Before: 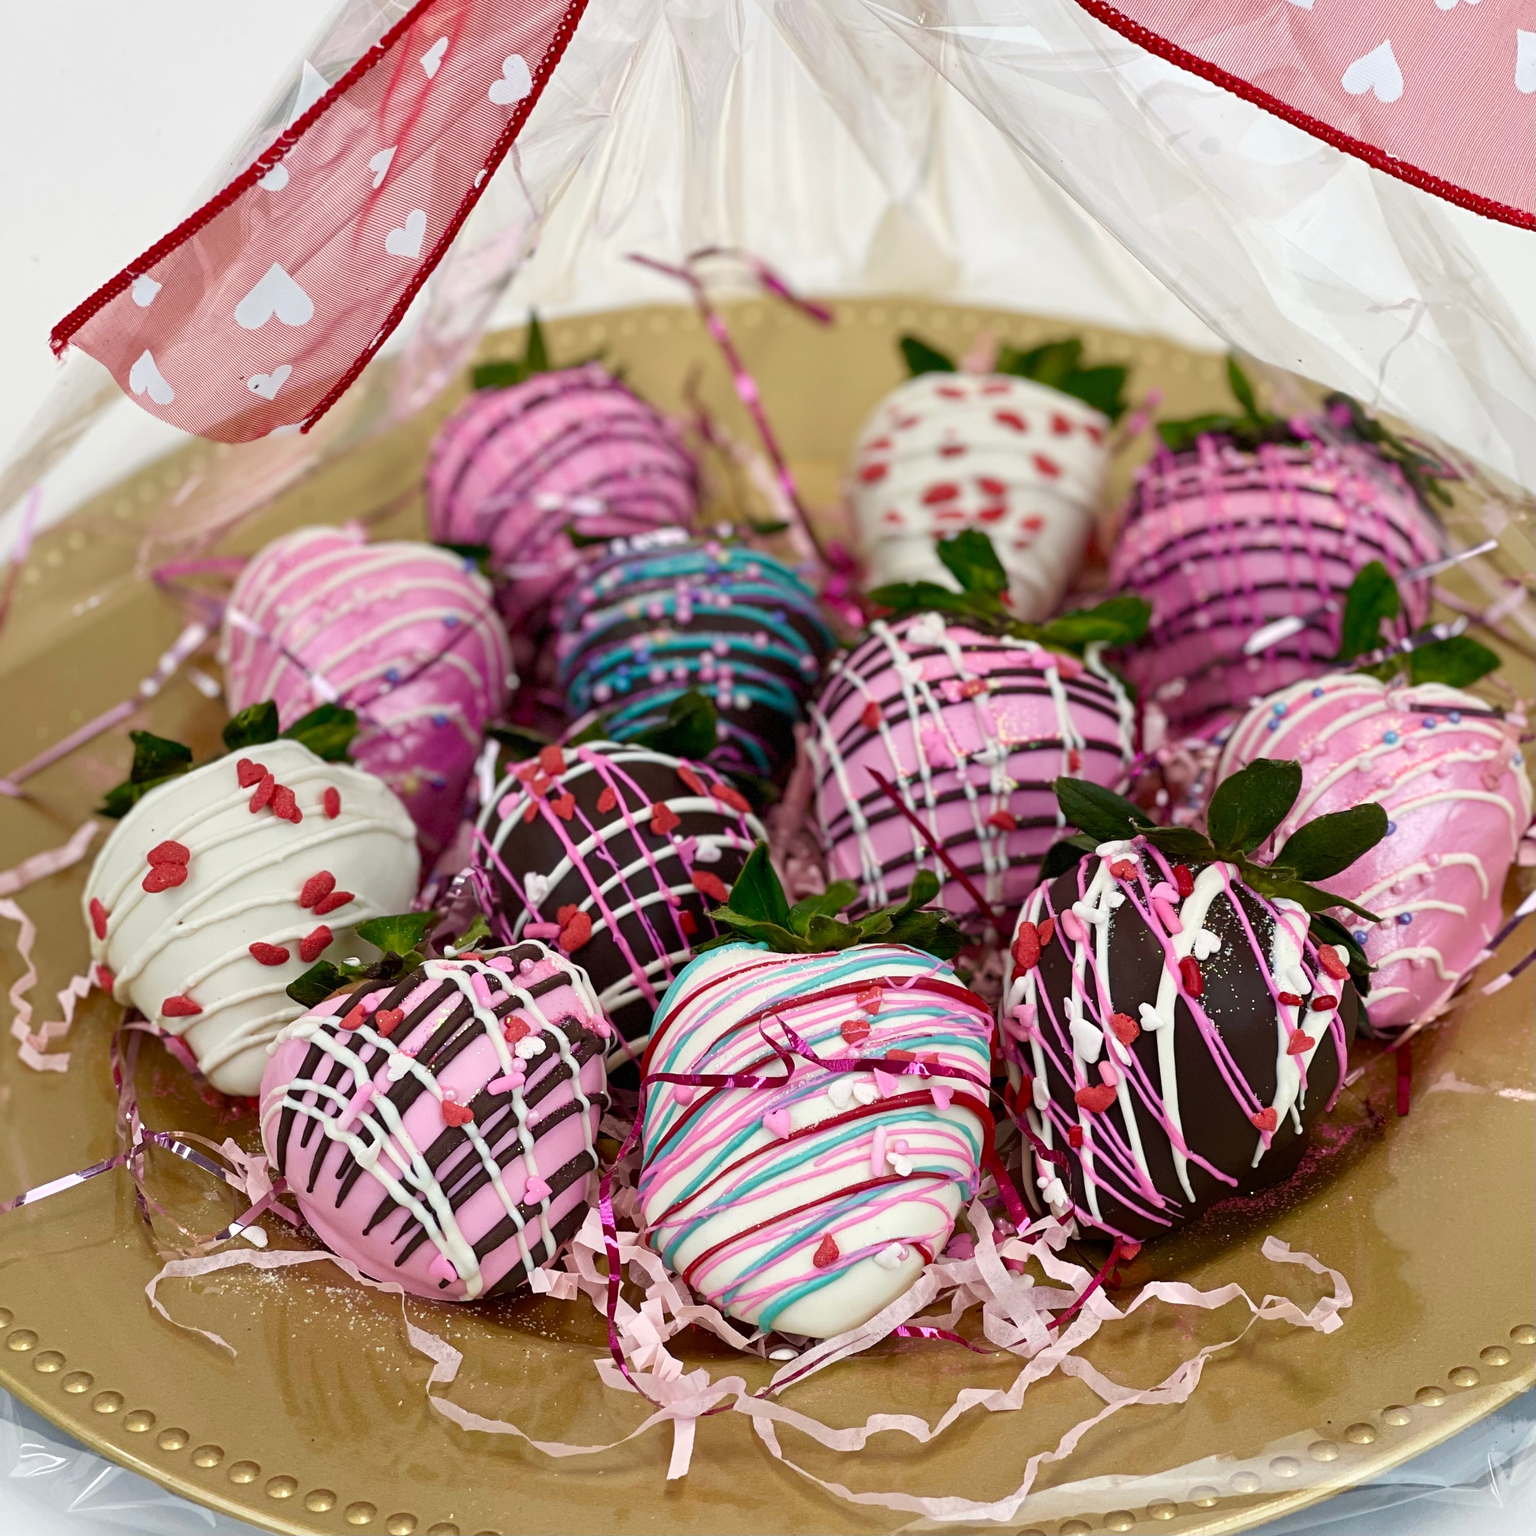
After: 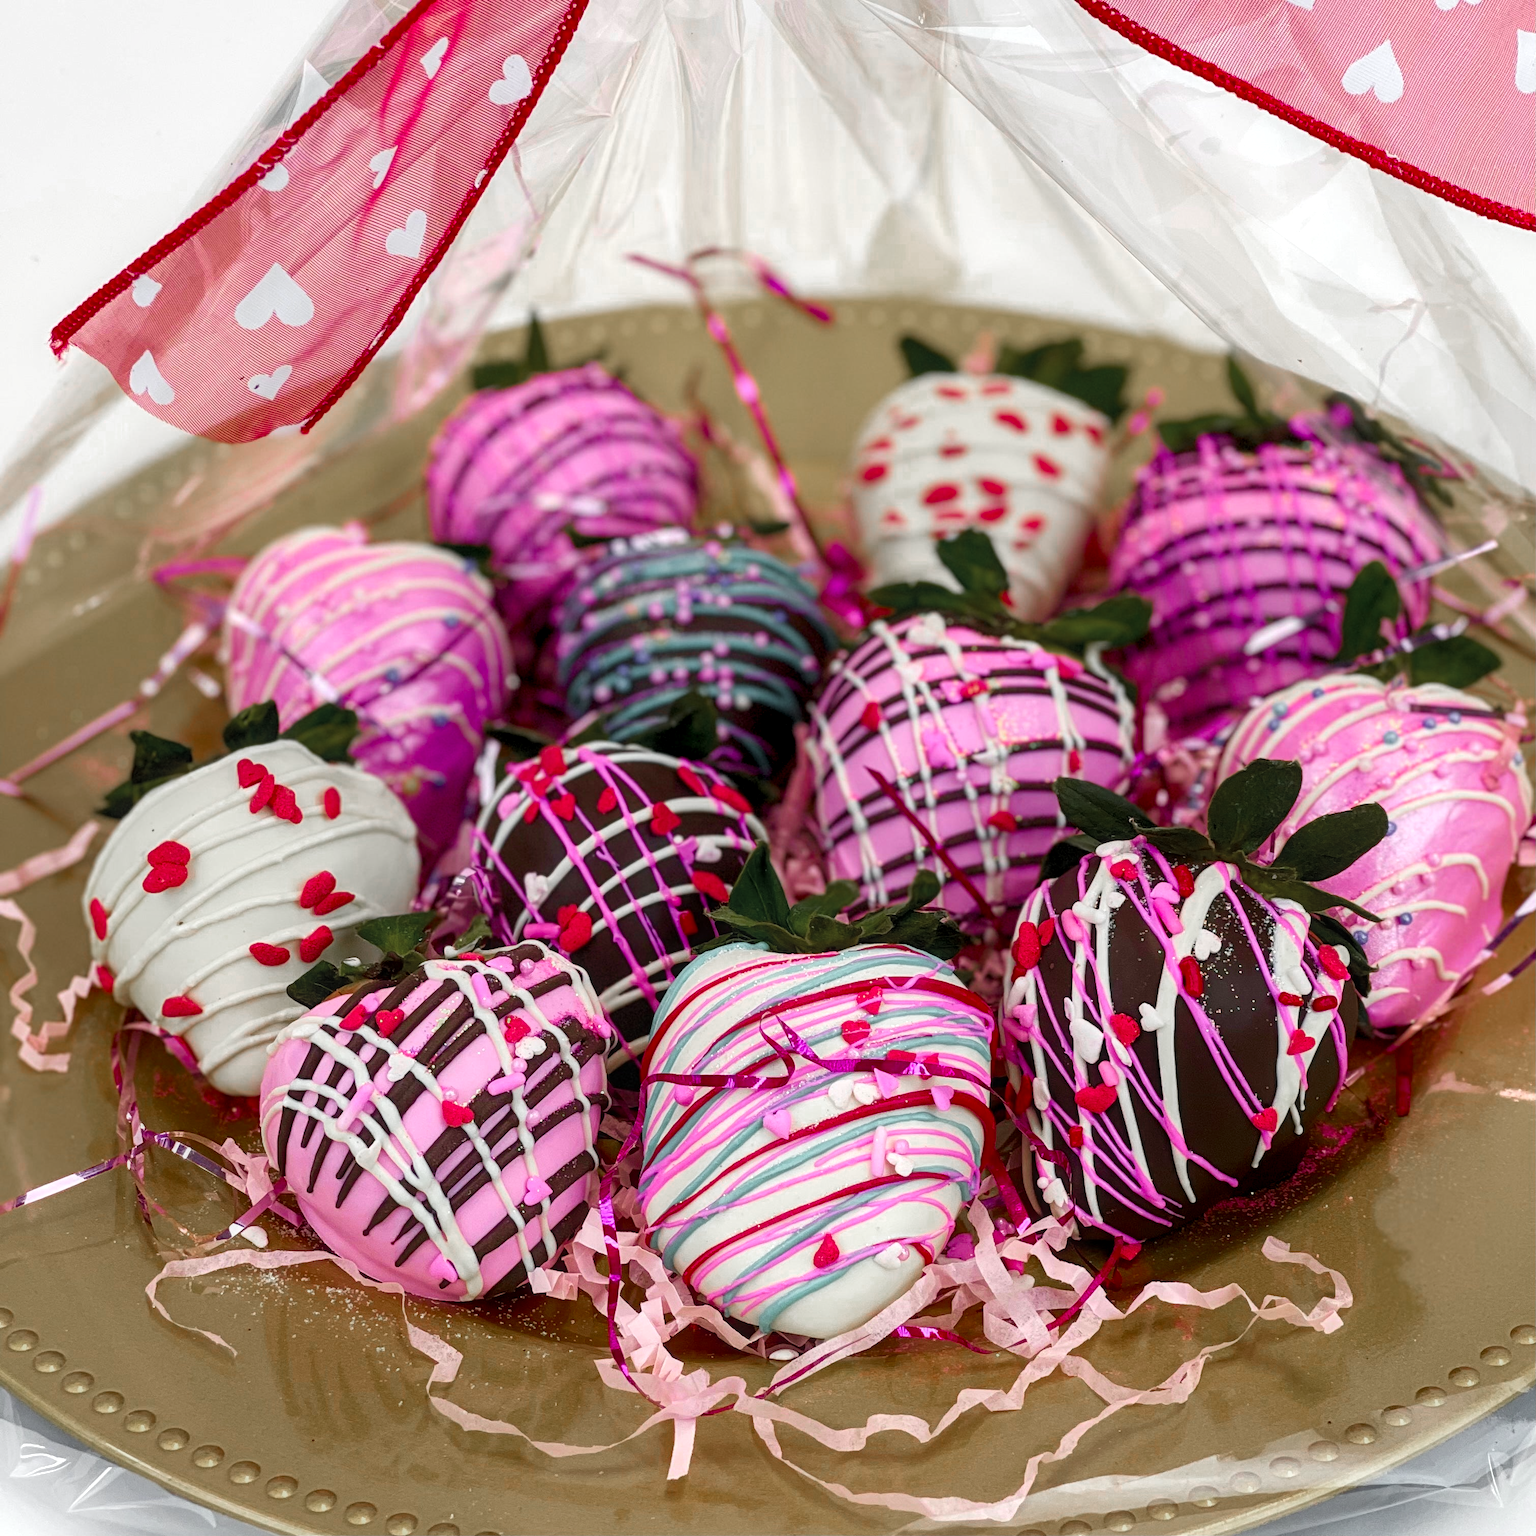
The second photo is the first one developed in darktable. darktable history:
levels: levels [0.016, 0.492, 0.969]
contrast equalizer: y [[0.5, 0.486, 0.447, 0.446, 0.489, 0.5], [0.5 ×6], [0.5 ×6], [0 ×6], [0 ×6]]
tone equalizer: -7 EV 0.13 EV, smoothing diameter 25%, edges refinement/feathering 10, preserve details guided filter
local contrast: detail 130%
color zones: curves: ch0 [(0, 0.48) (0.209, 0.398) (0.305, 0.332) (0.429, 0.493) (0.571, 0.5) (0.714, 0.5) (0.857, 0.5) (1, 0.48)]; ch1 [(0, 0.736) (0.143, 0.625) (0.225, 0.371) (0.429, 0.256) (0.571, 0.241) (0.714, 0.213) (0.857, 0.48) (1, 0.736)]; ch2 [(0, 0.448) (0.143, 0.498) (0.286, 0.5) (0.429, 0.5) (0.571, 0.5) (0.714, 0.5) (0.857, 0.5) (1, 0.448)]
